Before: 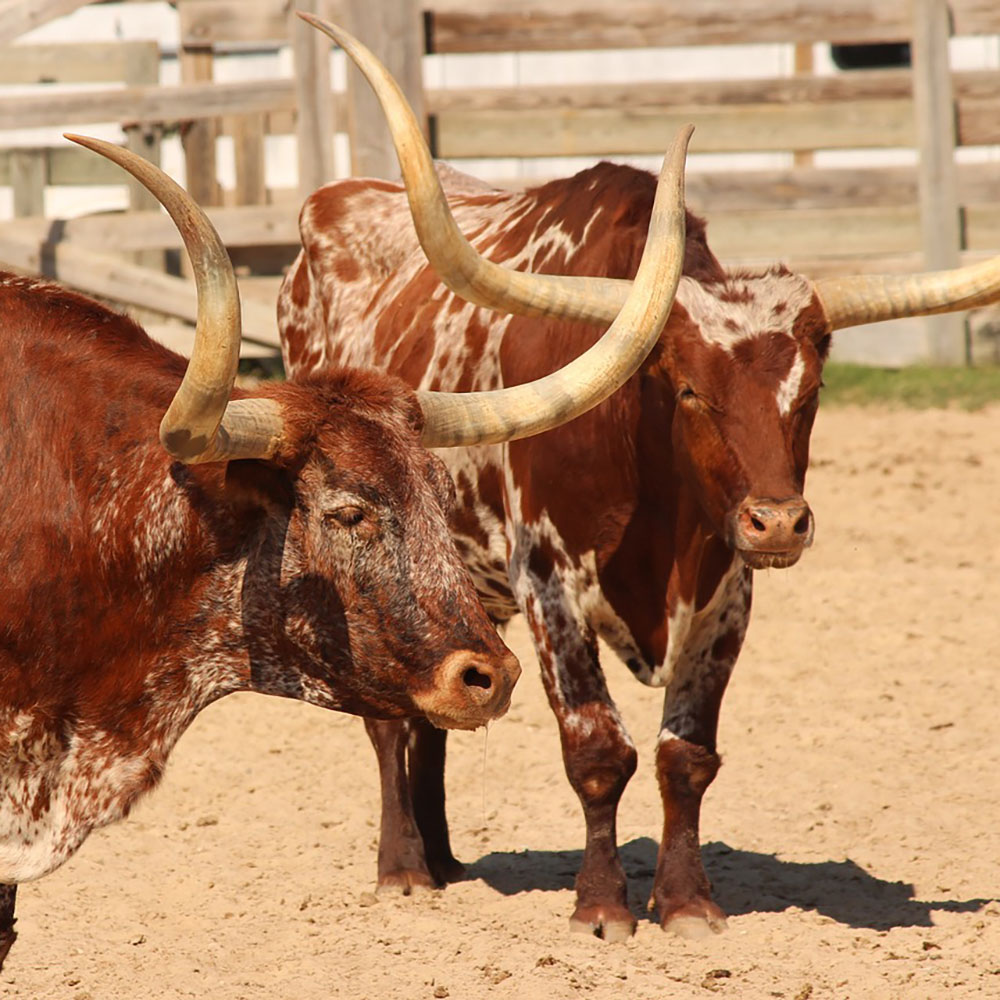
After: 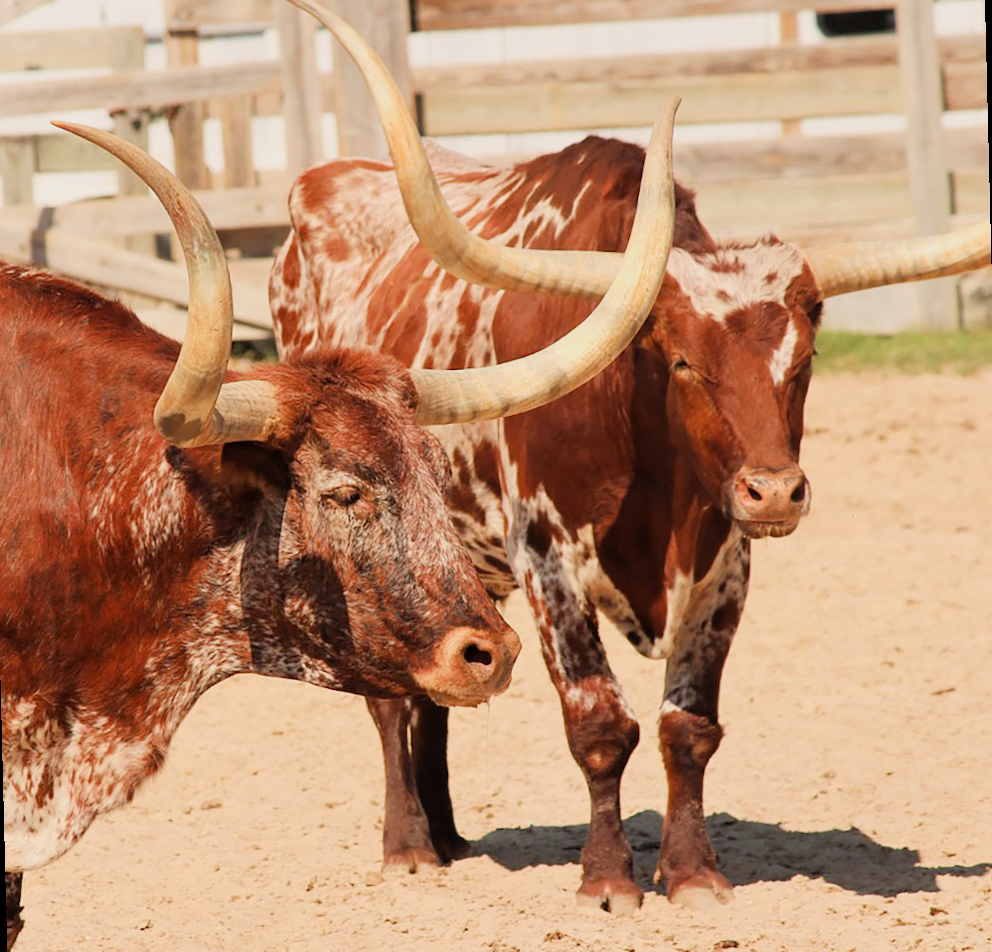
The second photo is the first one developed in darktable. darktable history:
exposure: exposure 0.785 EV, compensate highlight preservation false
rotate and perspective: rotation -1.42°, crop left 0.016, crop right 0.984, crop top 0.035, crop bottom 0.965
filmic rgb: black relative exposure -7.65 EV, white relative exposure 4.56 EV, hardness 3.61
